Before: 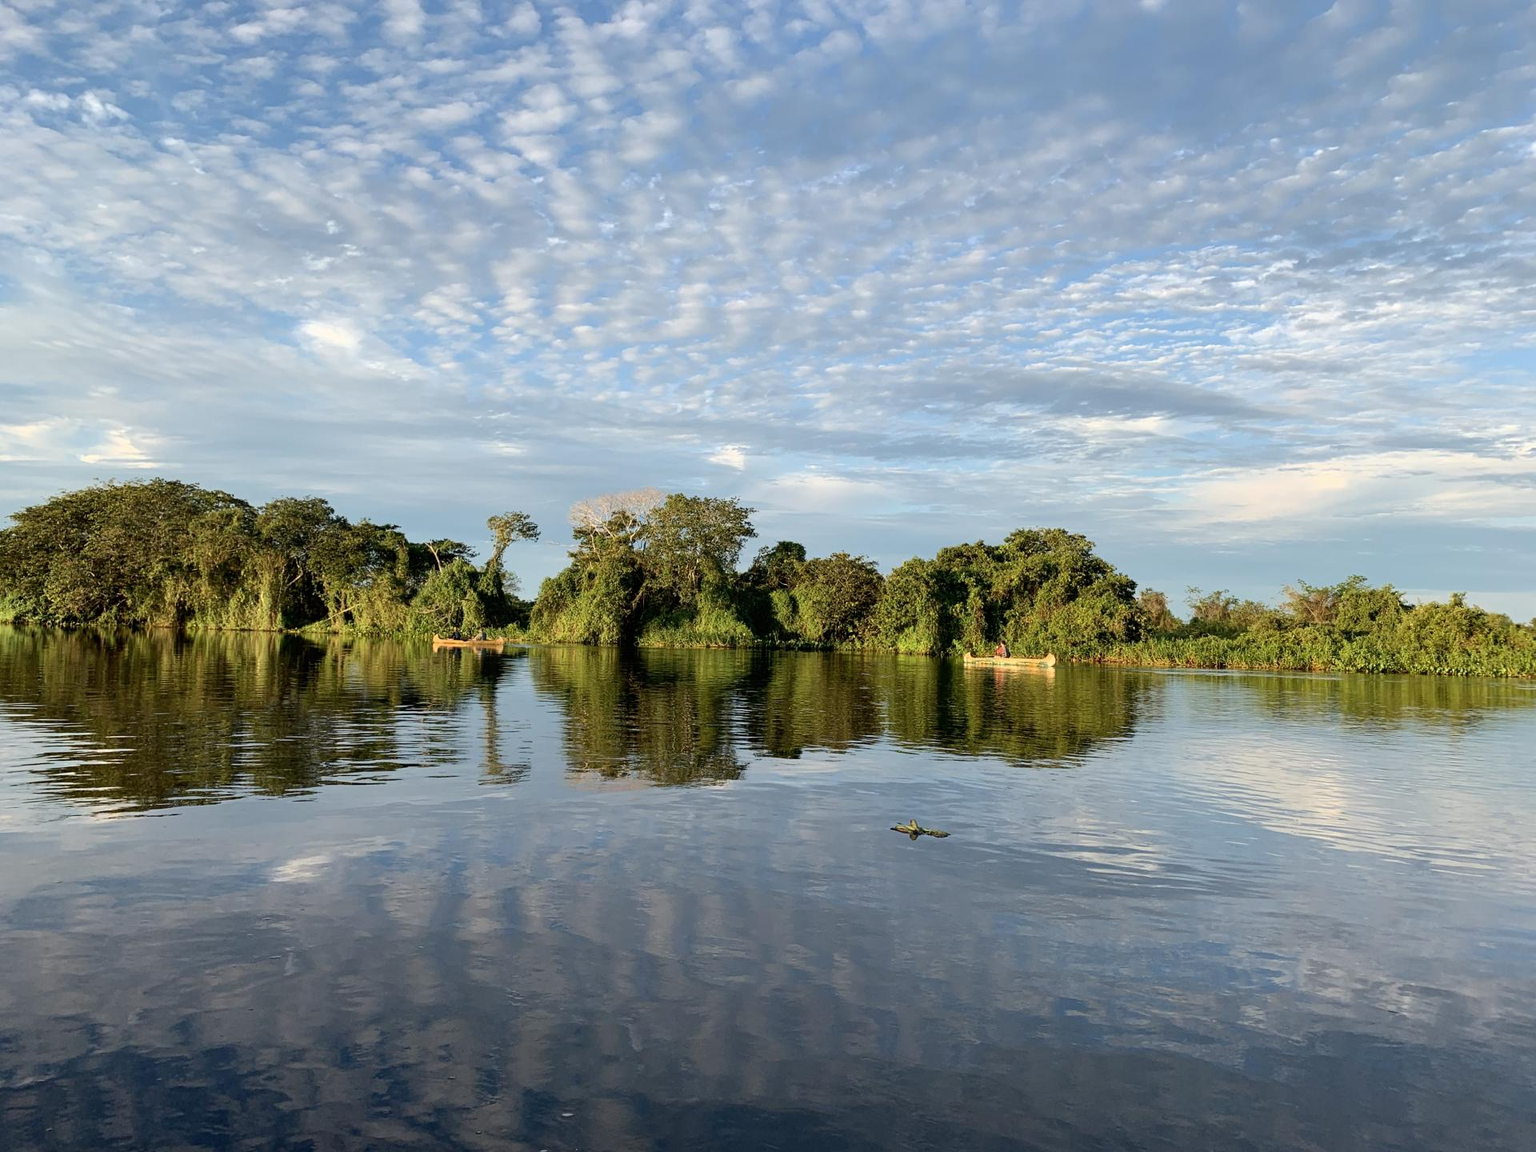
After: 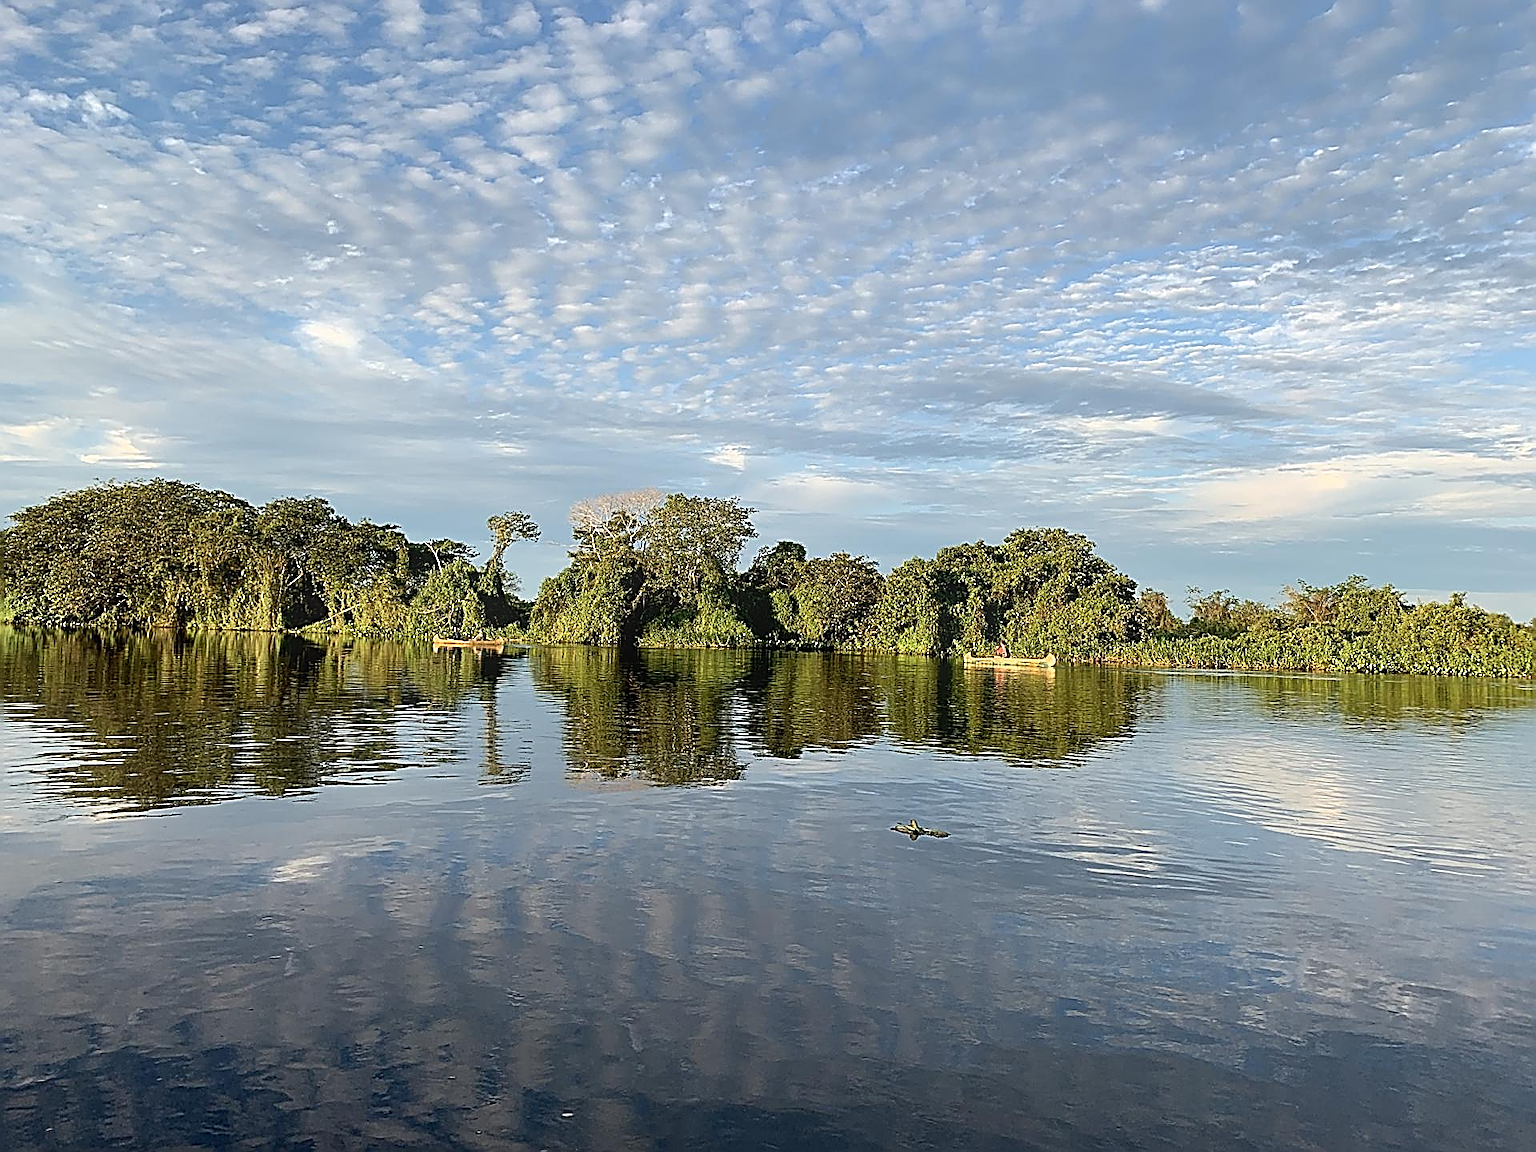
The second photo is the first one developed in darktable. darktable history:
bloom: size 9%, threshold 100%, strength 7%
sharpen: amount 2
